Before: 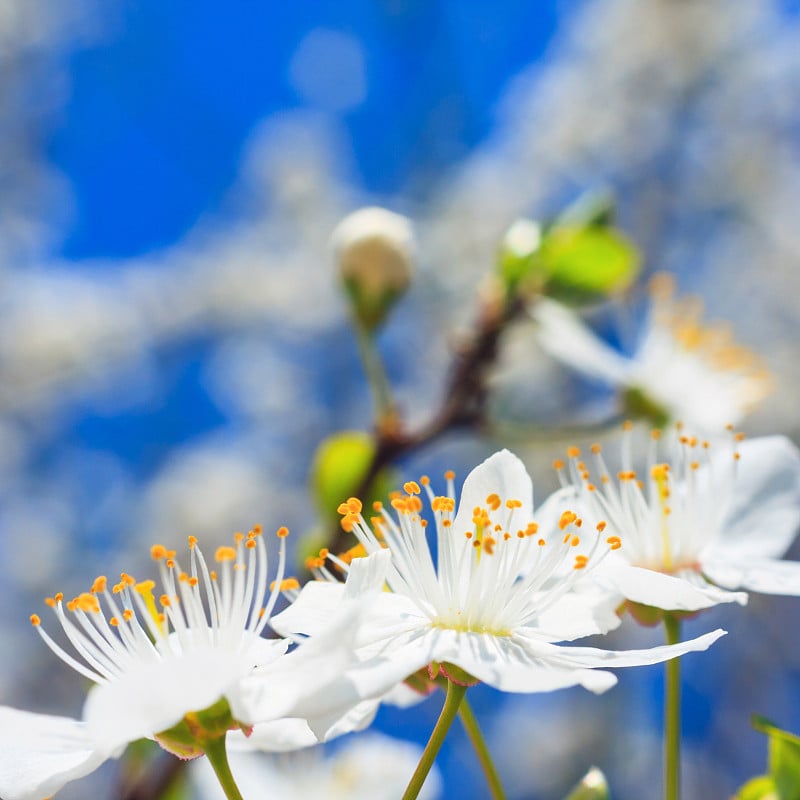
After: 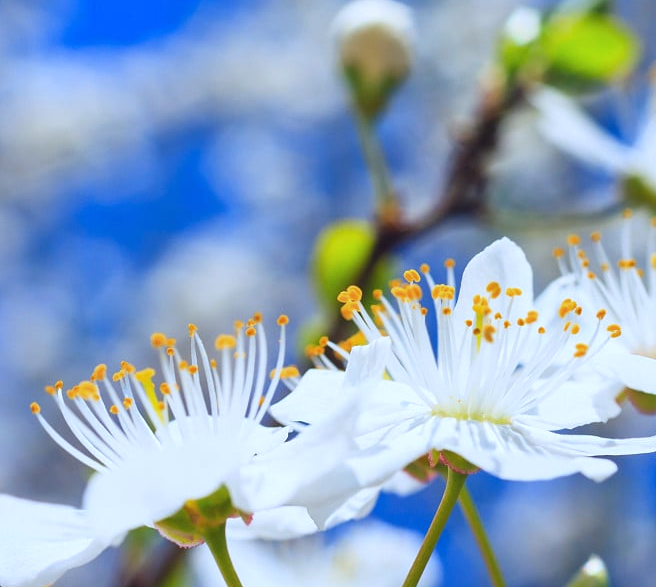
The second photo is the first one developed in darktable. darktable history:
crop: top 26.531%, right 17.959%
white balance: red 0.926, green 1.003, blue 1.133
